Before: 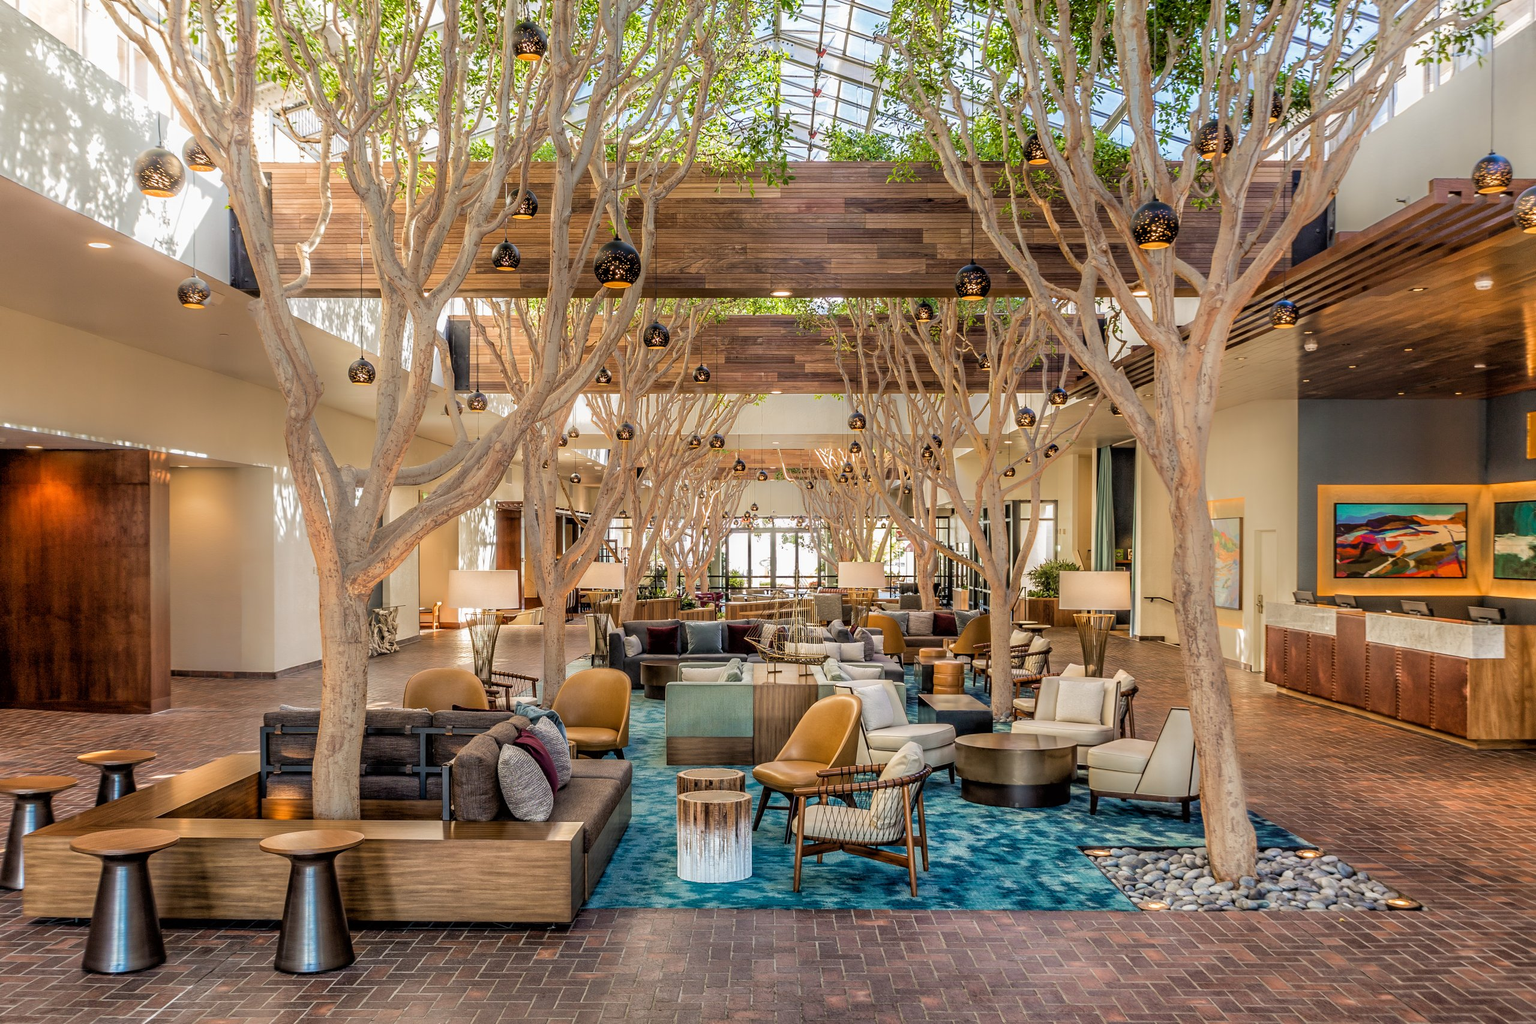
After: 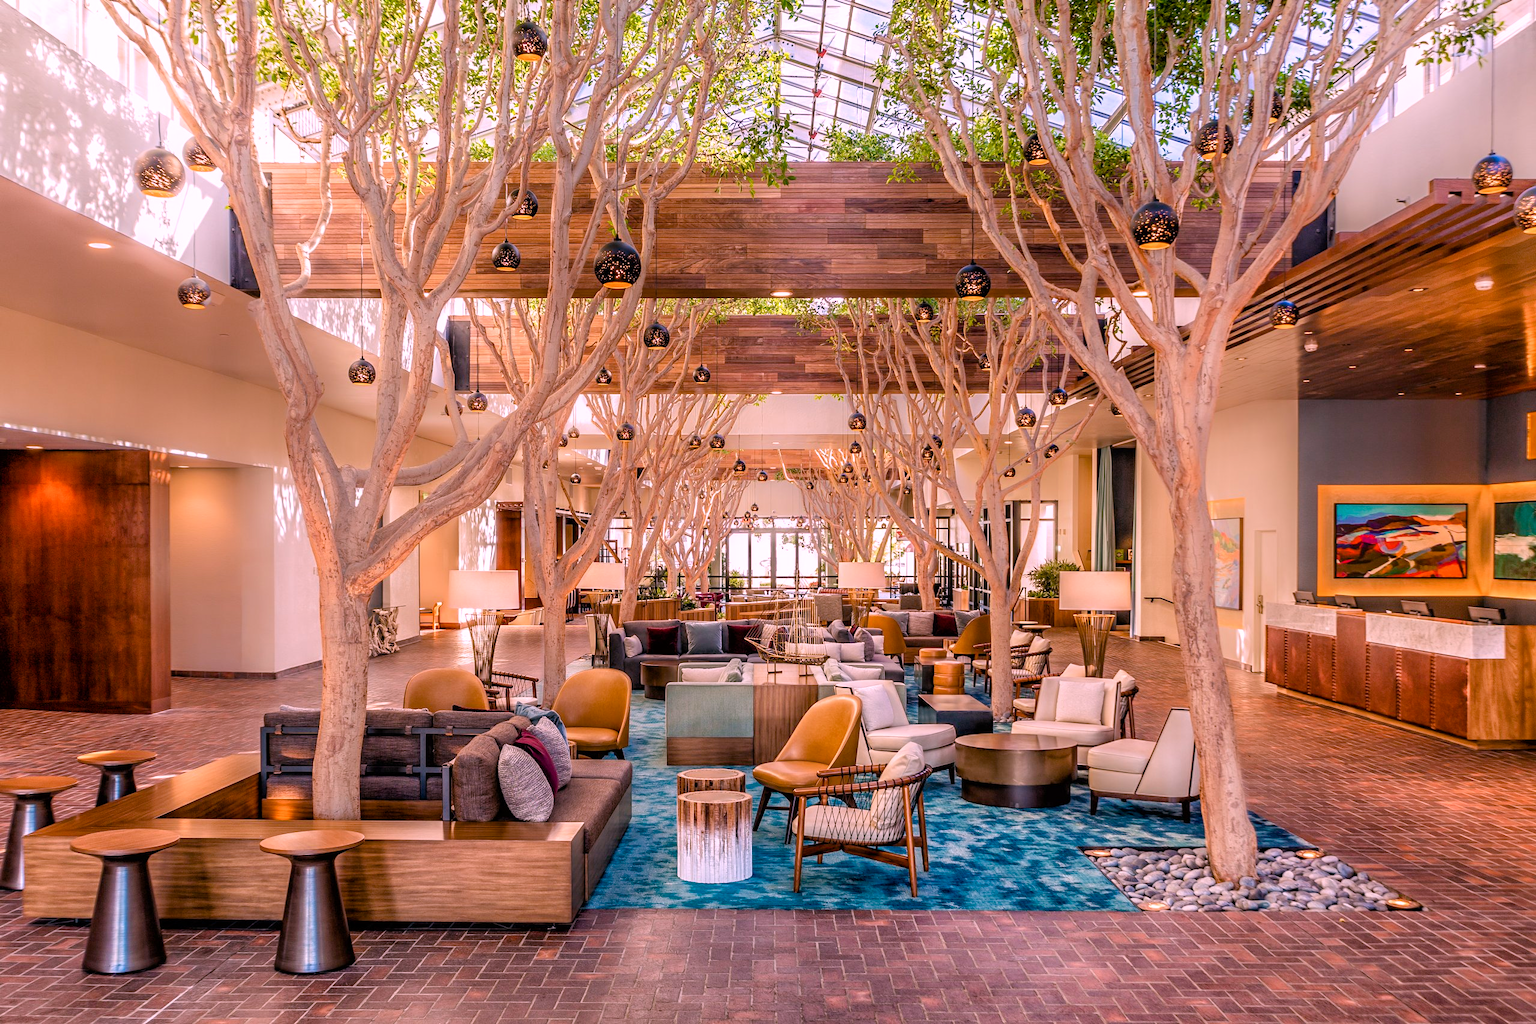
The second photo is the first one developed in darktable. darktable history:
white balance: red 1.188, blue 1.11
color balance rgb: perceptual saturation grading › global saturation 20%, perceptual saturation grading › highlights -25%, perceptual saturation grading › shadows 25%
